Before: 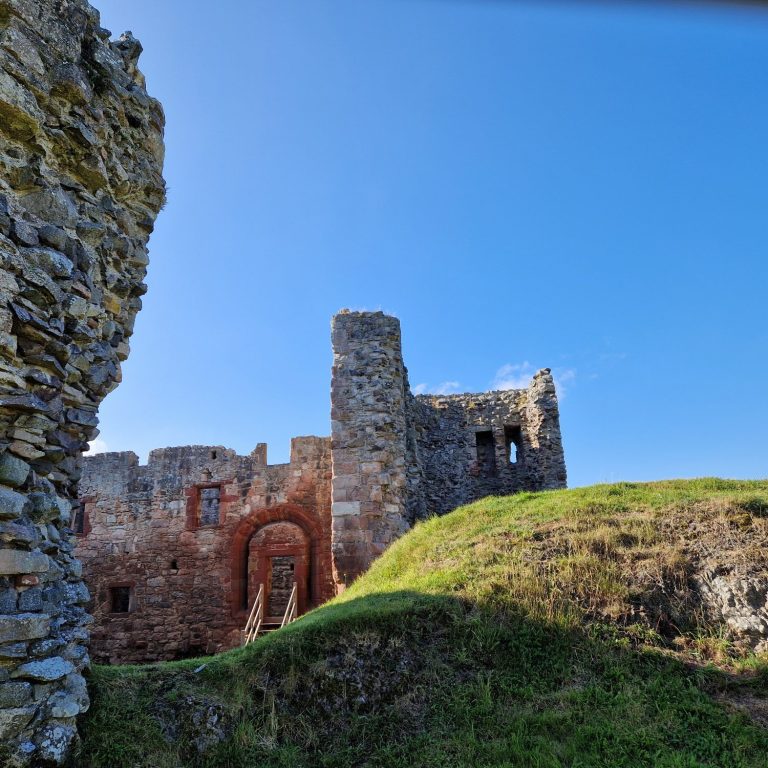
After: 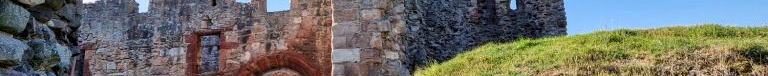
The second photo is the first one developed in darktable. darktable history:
local contrast: on, module defaults
crop and rotate: top 59.084%, bottom 30.916%
